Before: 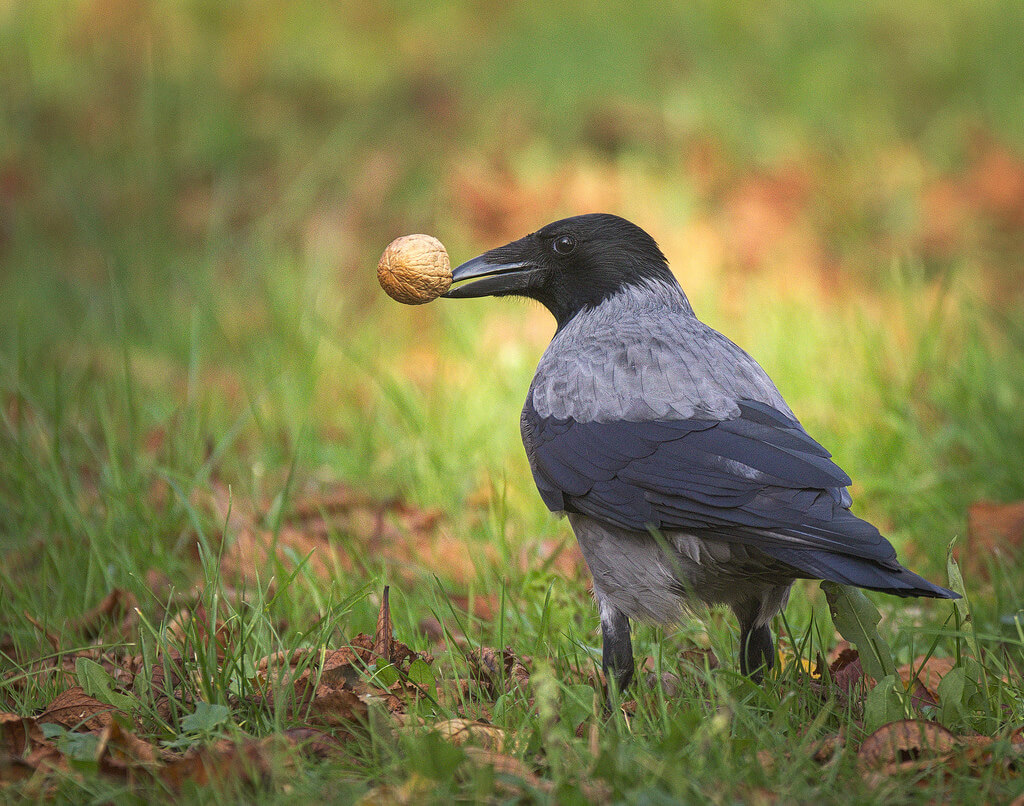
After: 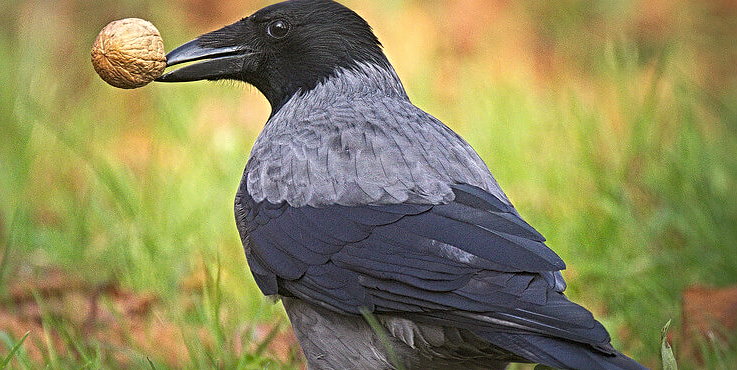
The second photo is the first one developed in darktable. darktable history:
sharpen: radius 4
crop and rotate: left 27.938%, top 27.046%, bottom 27.046%
